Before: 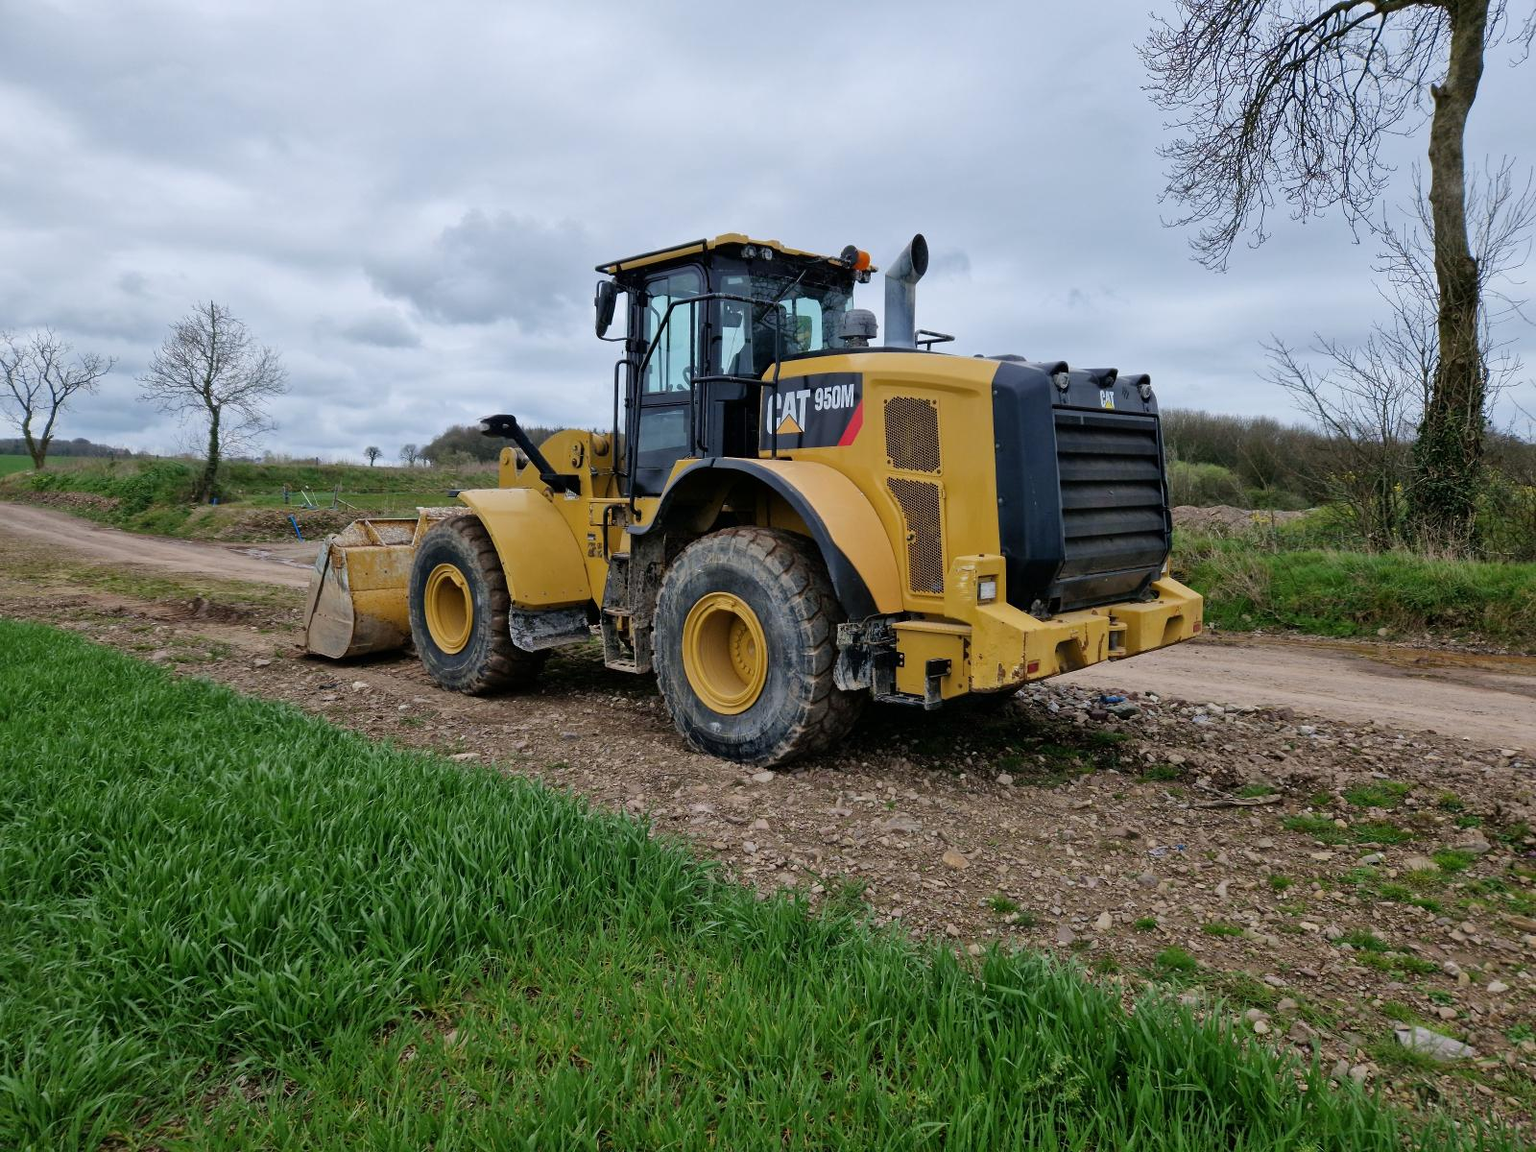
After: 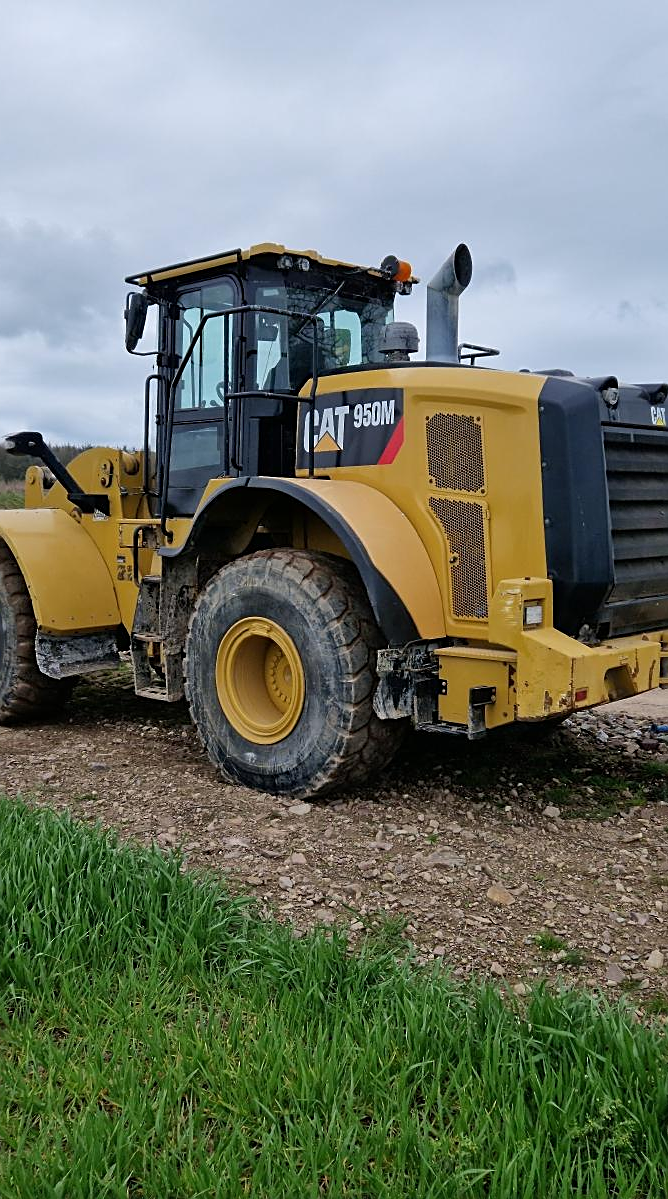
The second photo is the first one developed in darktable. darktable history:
crop: left 30.942%, right 27.296%
sharpen: on, module defaults
